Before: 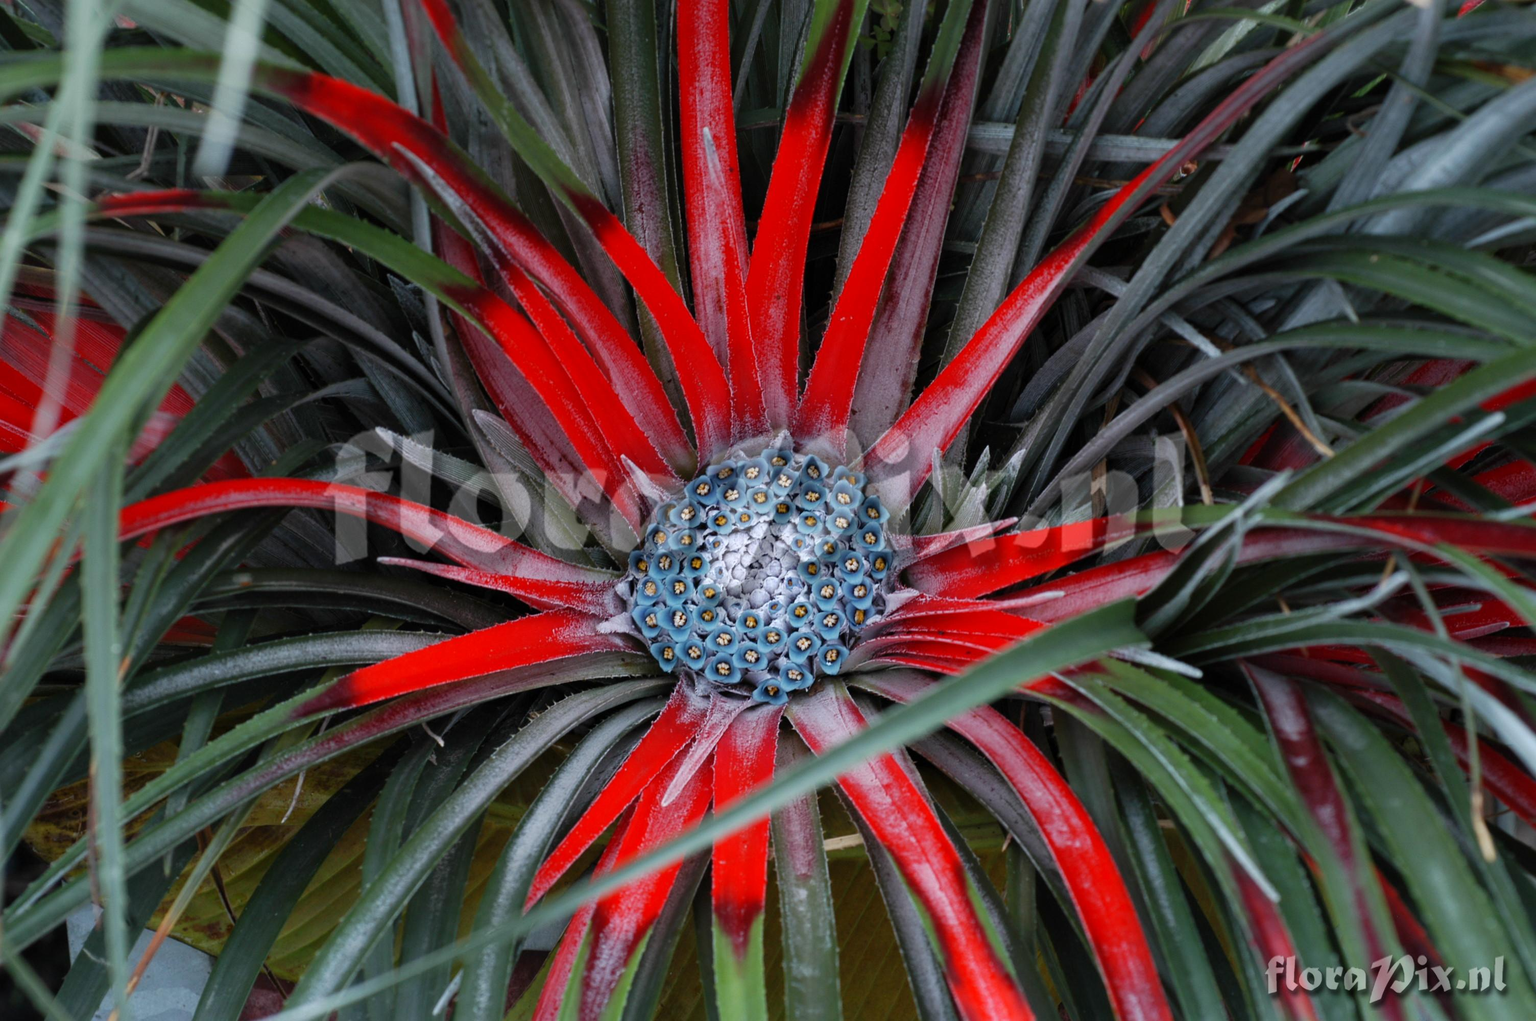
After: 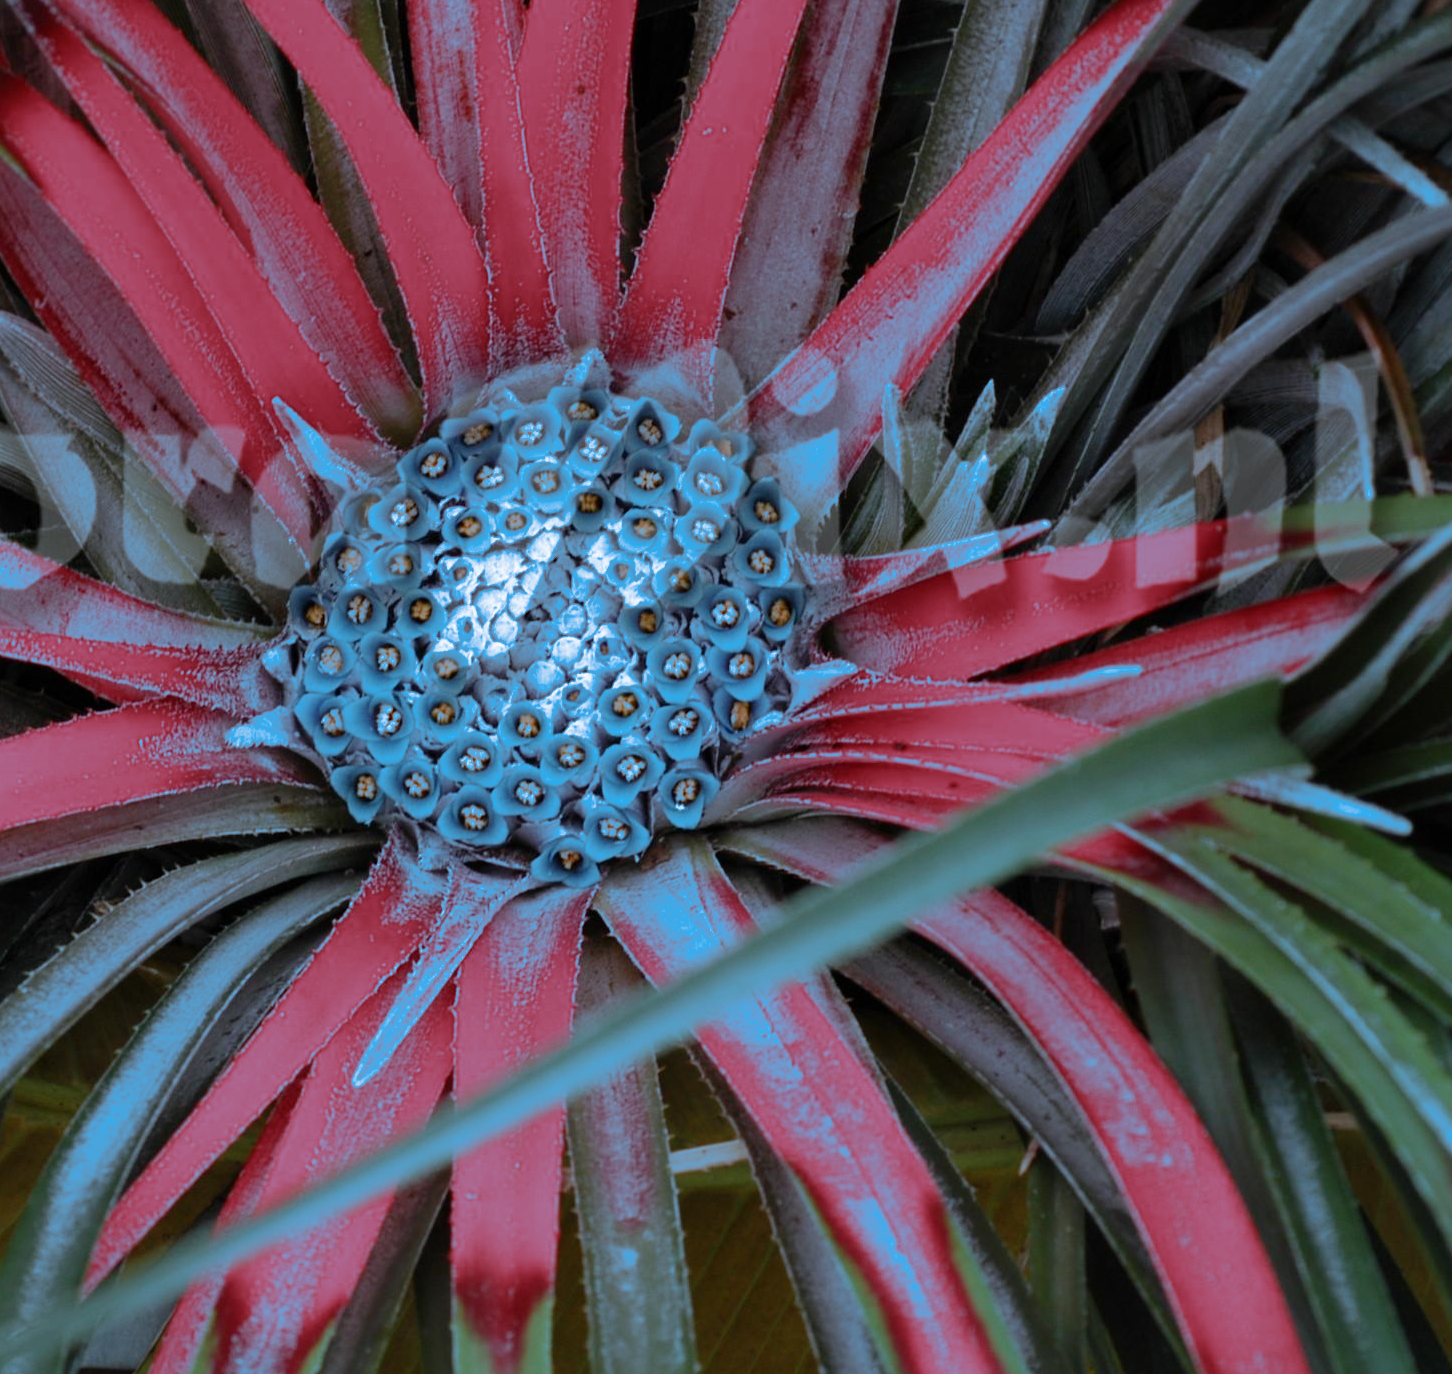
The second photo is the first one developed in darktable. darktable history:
tone equalizer: on, module defaults
crop: left 31.379%, top 24.658%, right 20.326%, bottom 6.628%
split-toning: shadows › hue 220°, shadows › saturation 0.64, highlights › hue 220°, highlights › saturation 0.64, balance 0, compress 5.22%
